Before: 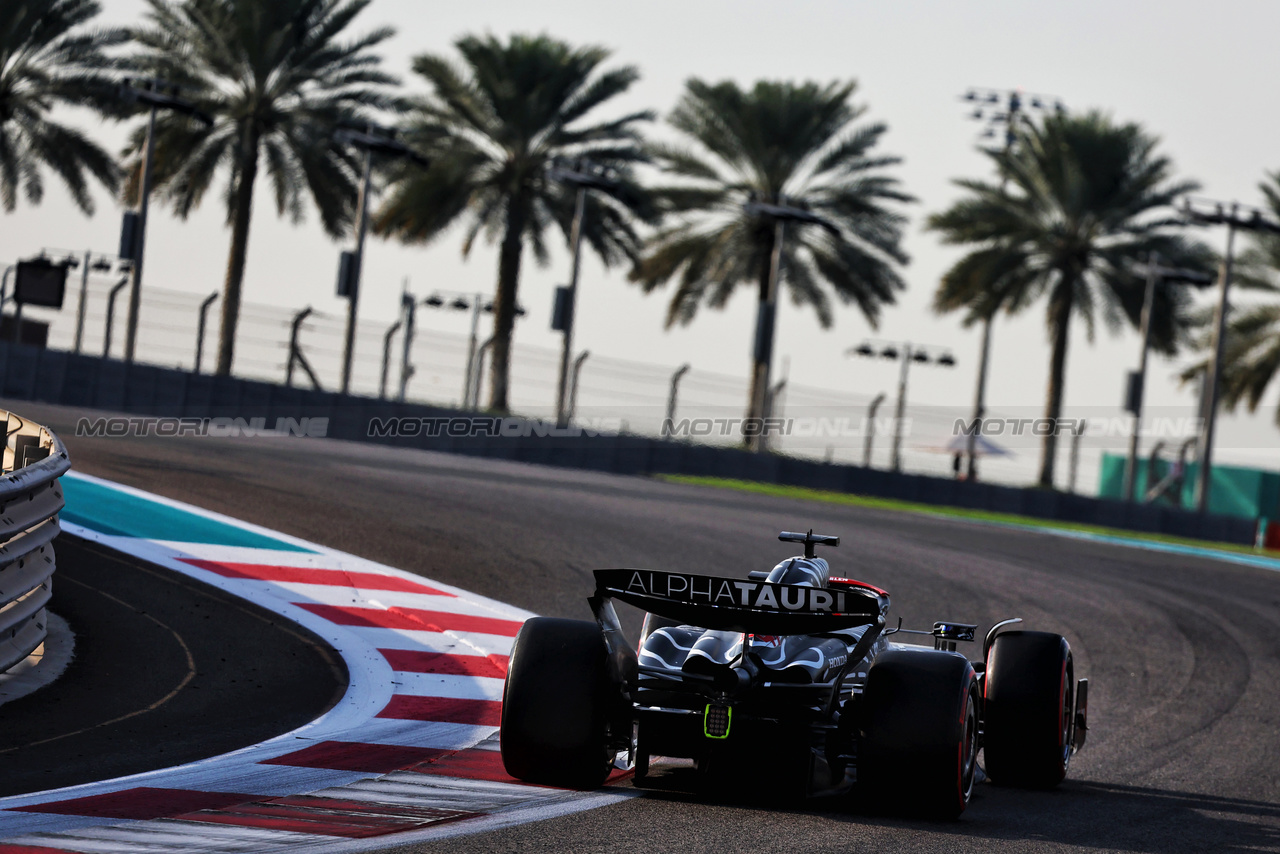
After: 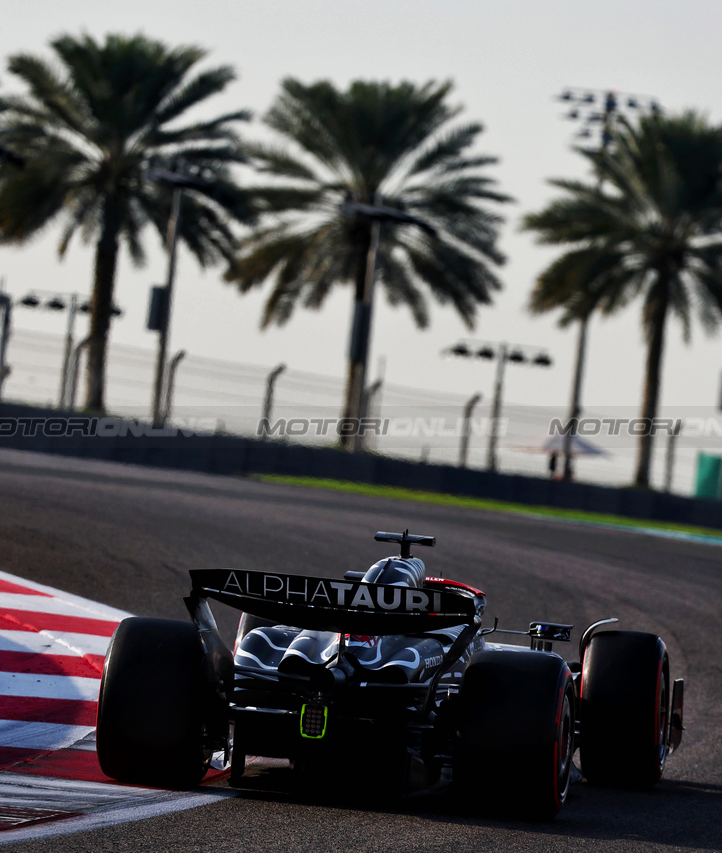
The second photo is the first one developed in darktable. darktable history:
crop: left 31.584%, top 0.013%, right 11.989%
contrast brightness saturation: brightness -0.093
